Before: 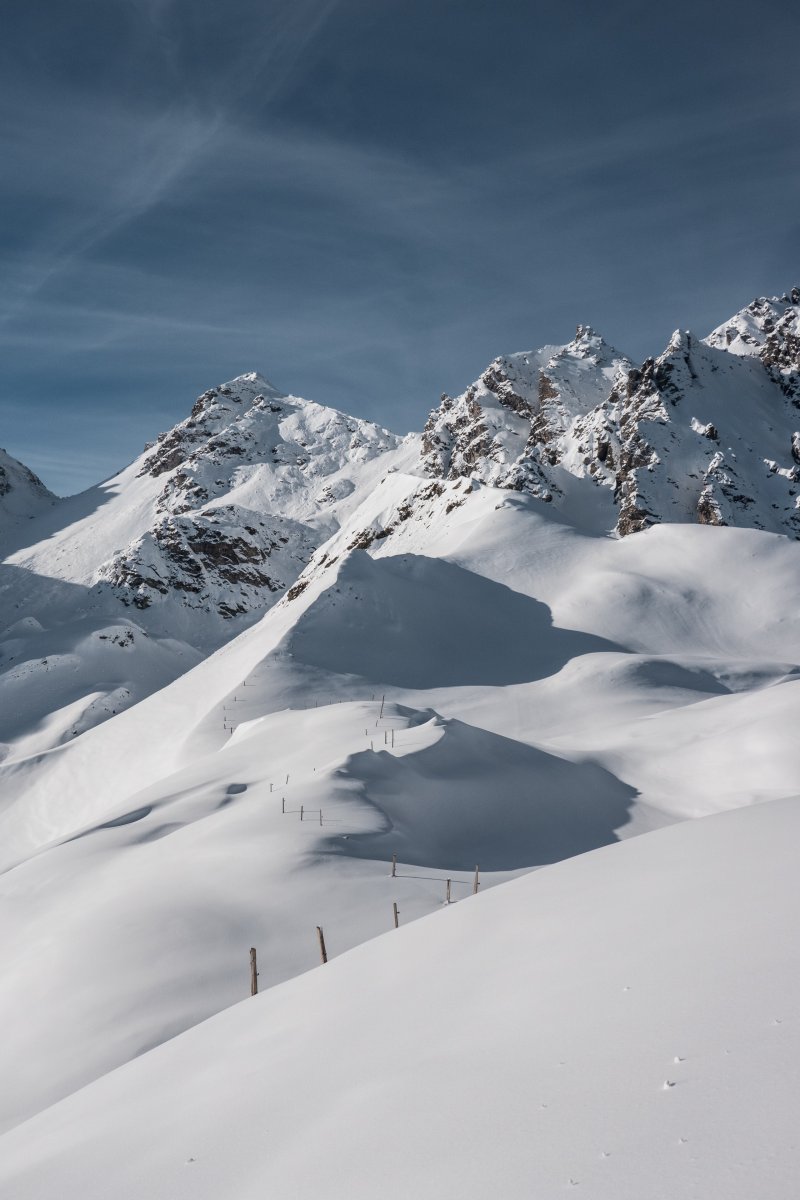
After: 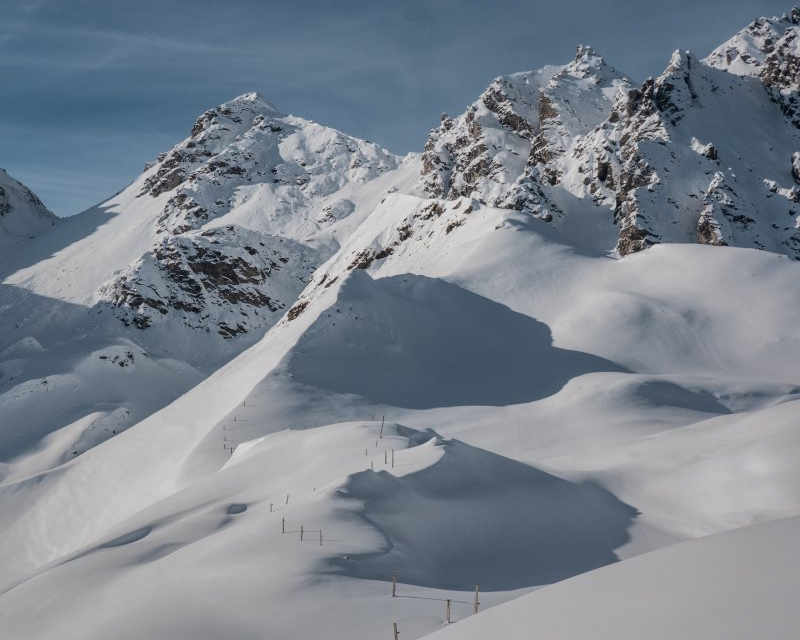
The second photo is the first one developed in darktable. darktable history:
crop and rotate: top 23.408%, bottom 23.204%
shadows and highlights: shadows 25.7, highlights -69.79
